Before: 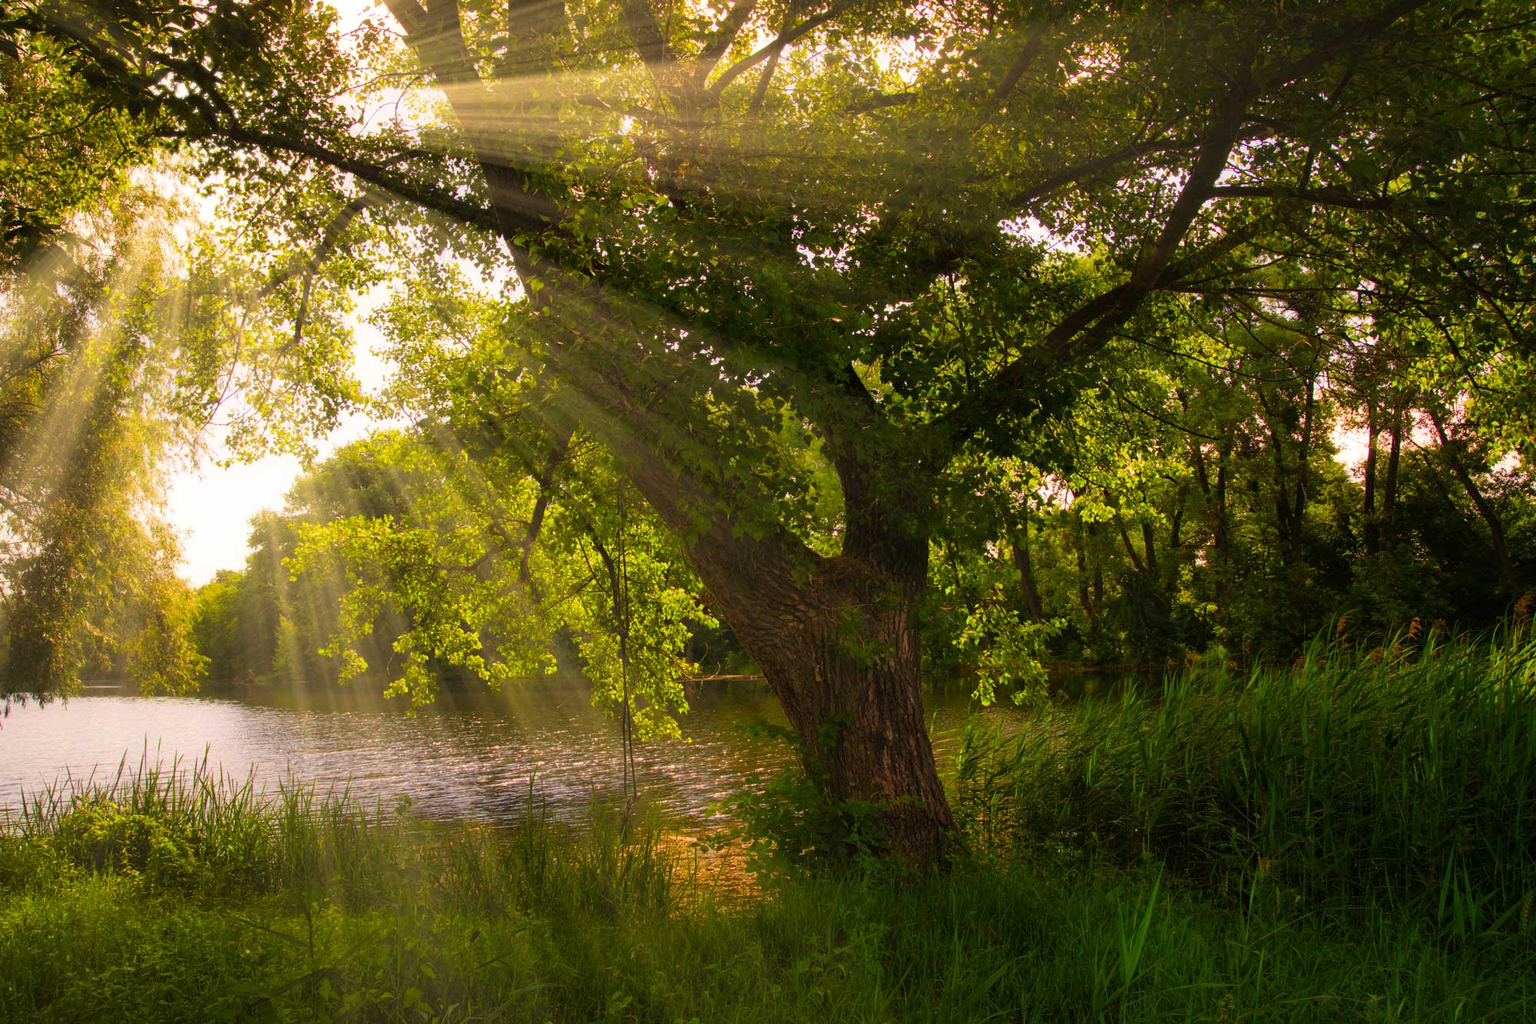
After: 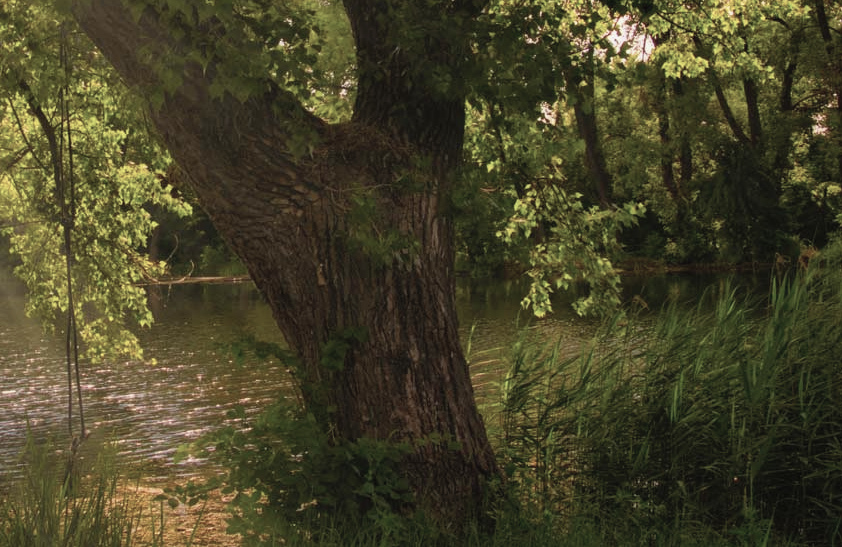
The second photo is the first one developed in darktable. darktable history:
crop: left 37.221%, top 45.169%, right 20.63%, bottom 13.777%
contrast brightness saturation: contrast -0.05, saturation -0.41
